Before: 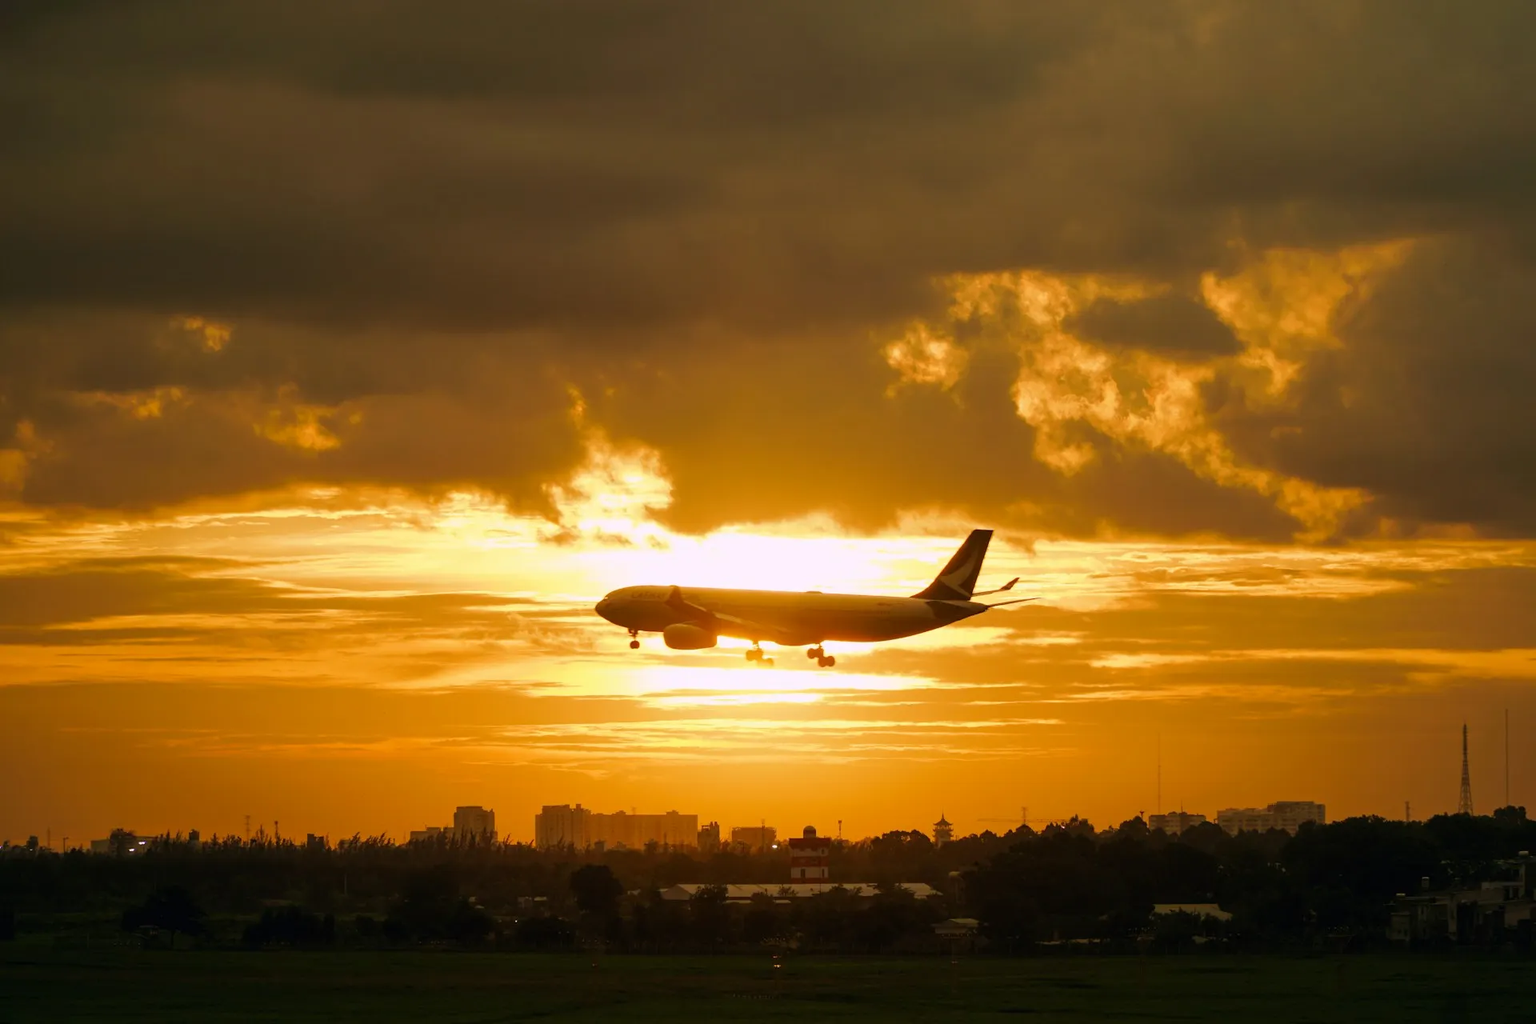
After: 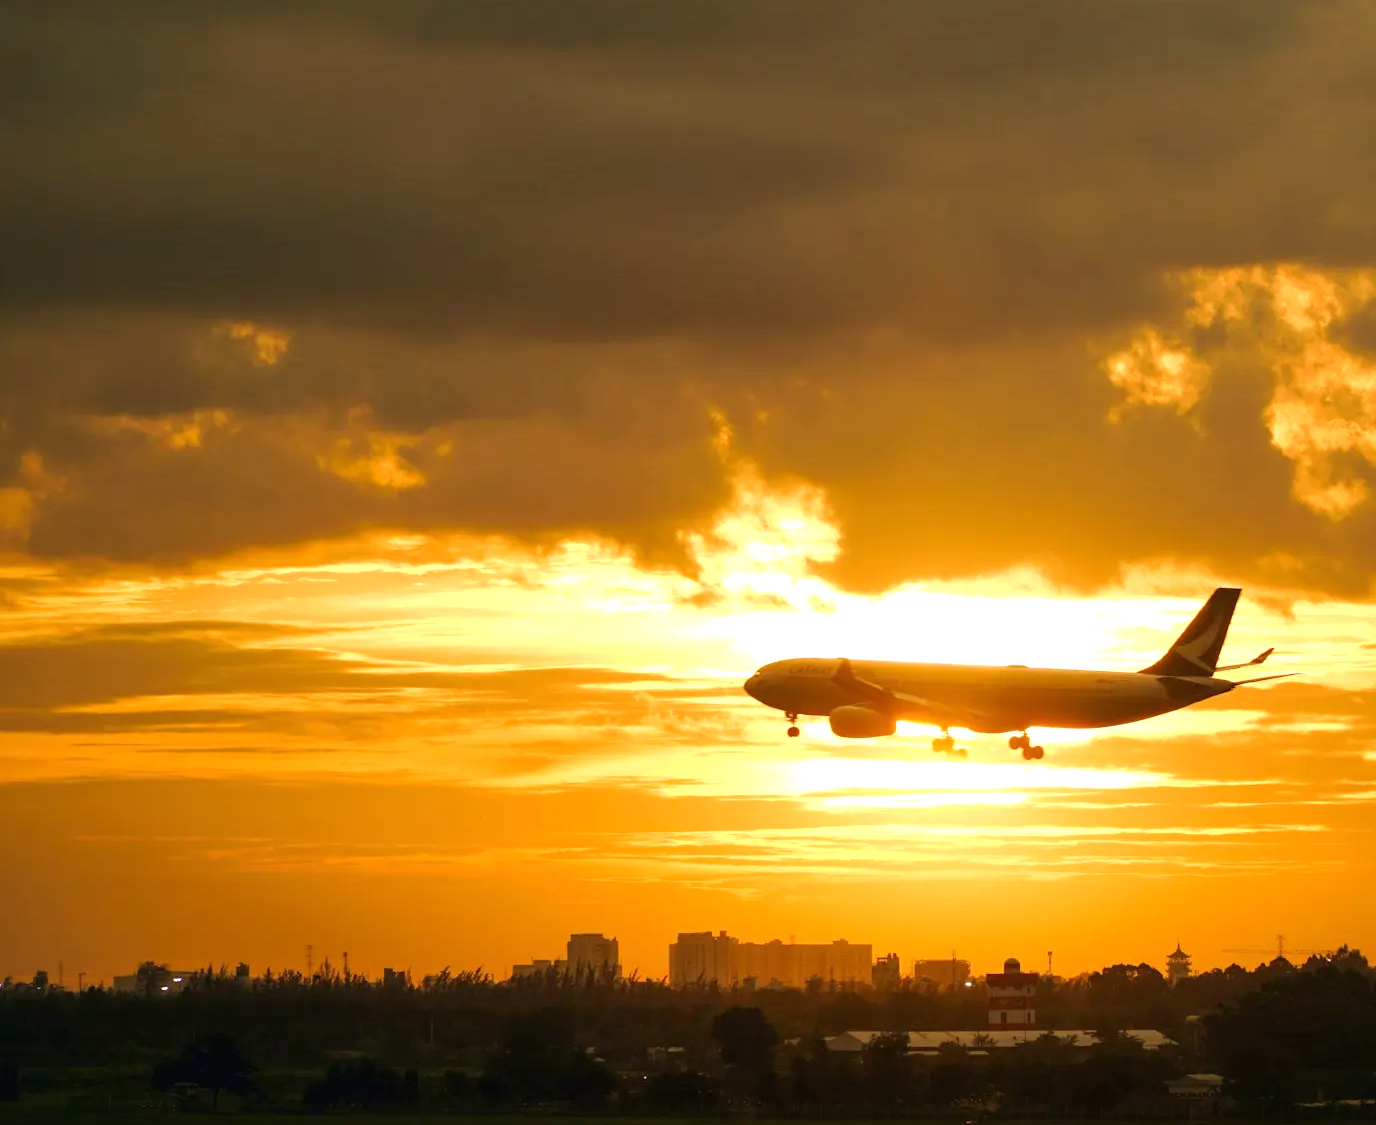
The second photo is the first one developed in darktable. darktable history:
exposure: black level correction 0, exposure 0.5 EV, compensate exposure bias true, compensate highlight preservation false
crop: top 5.803%, right 27.864%, bottom 5.804%
